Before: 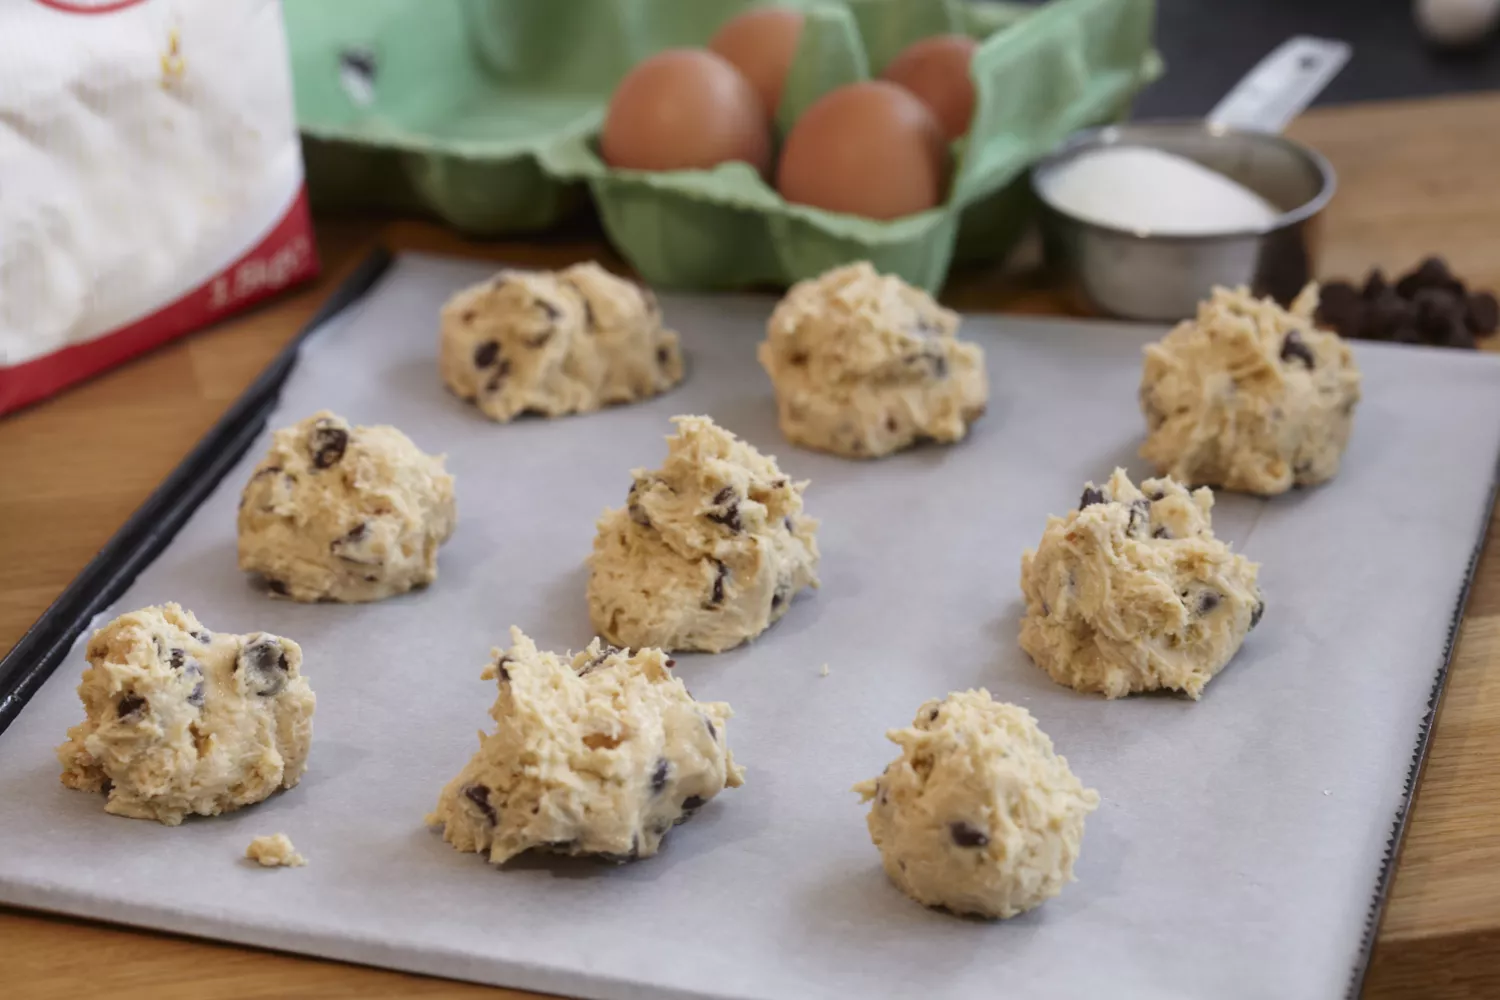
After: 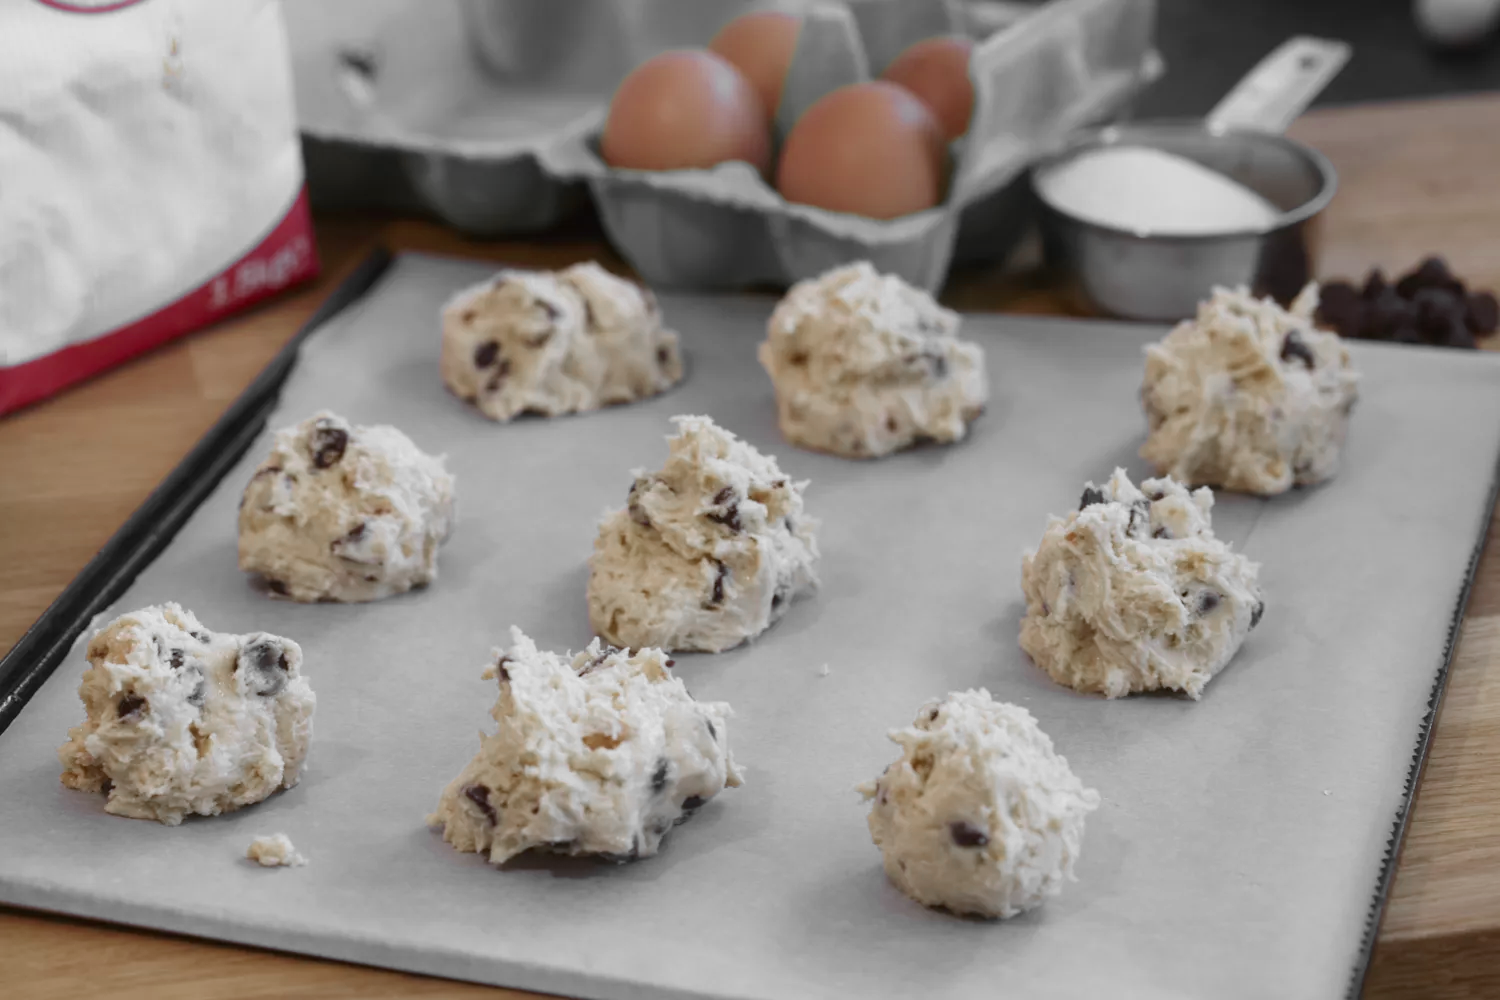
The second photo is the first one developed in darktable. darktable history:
color zones: curves: ch0 [(0, 0.447) (0.184, 0.543) (0.323, 0.476) (0.429, 0.445) (0.571, 0.443) (0.714, 0.451) (0.857, 0.452) (1, 0.447)]; ch1 [(0, 0.464) (0.176, 0.46) (0.287, 0.177) (0.429, 0.002) (0.571, 0) (0.714, 0) (0.857, 0) (1, 0.464)], mix 20%
white balance: red 0.948, green 1.02, blue 1.176
